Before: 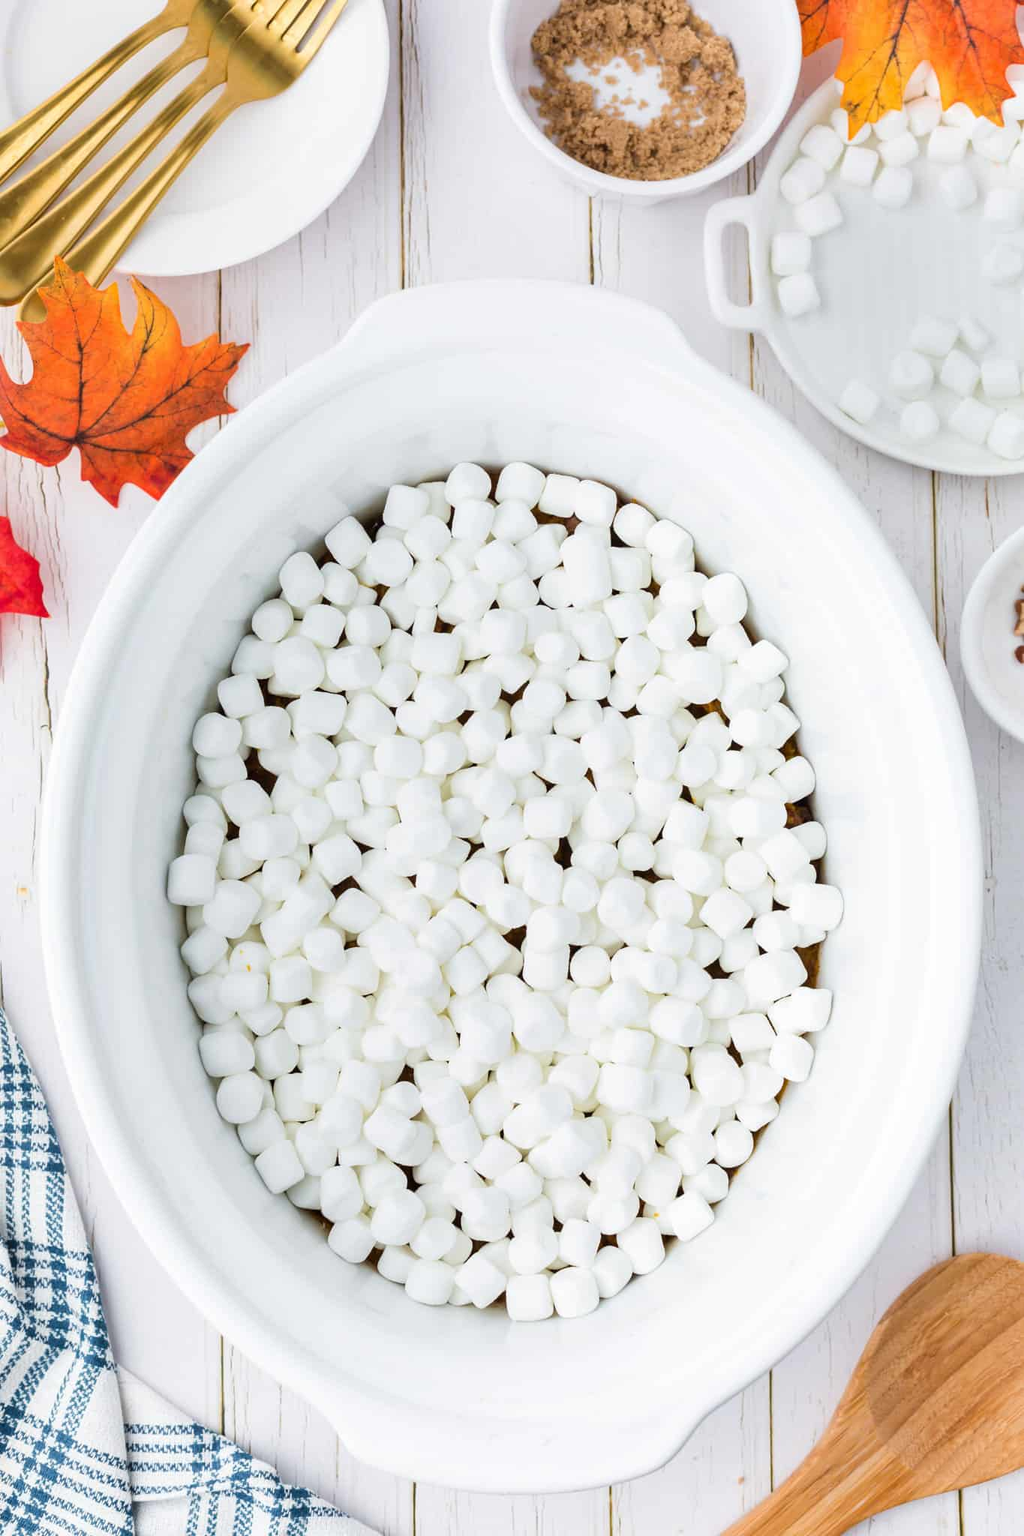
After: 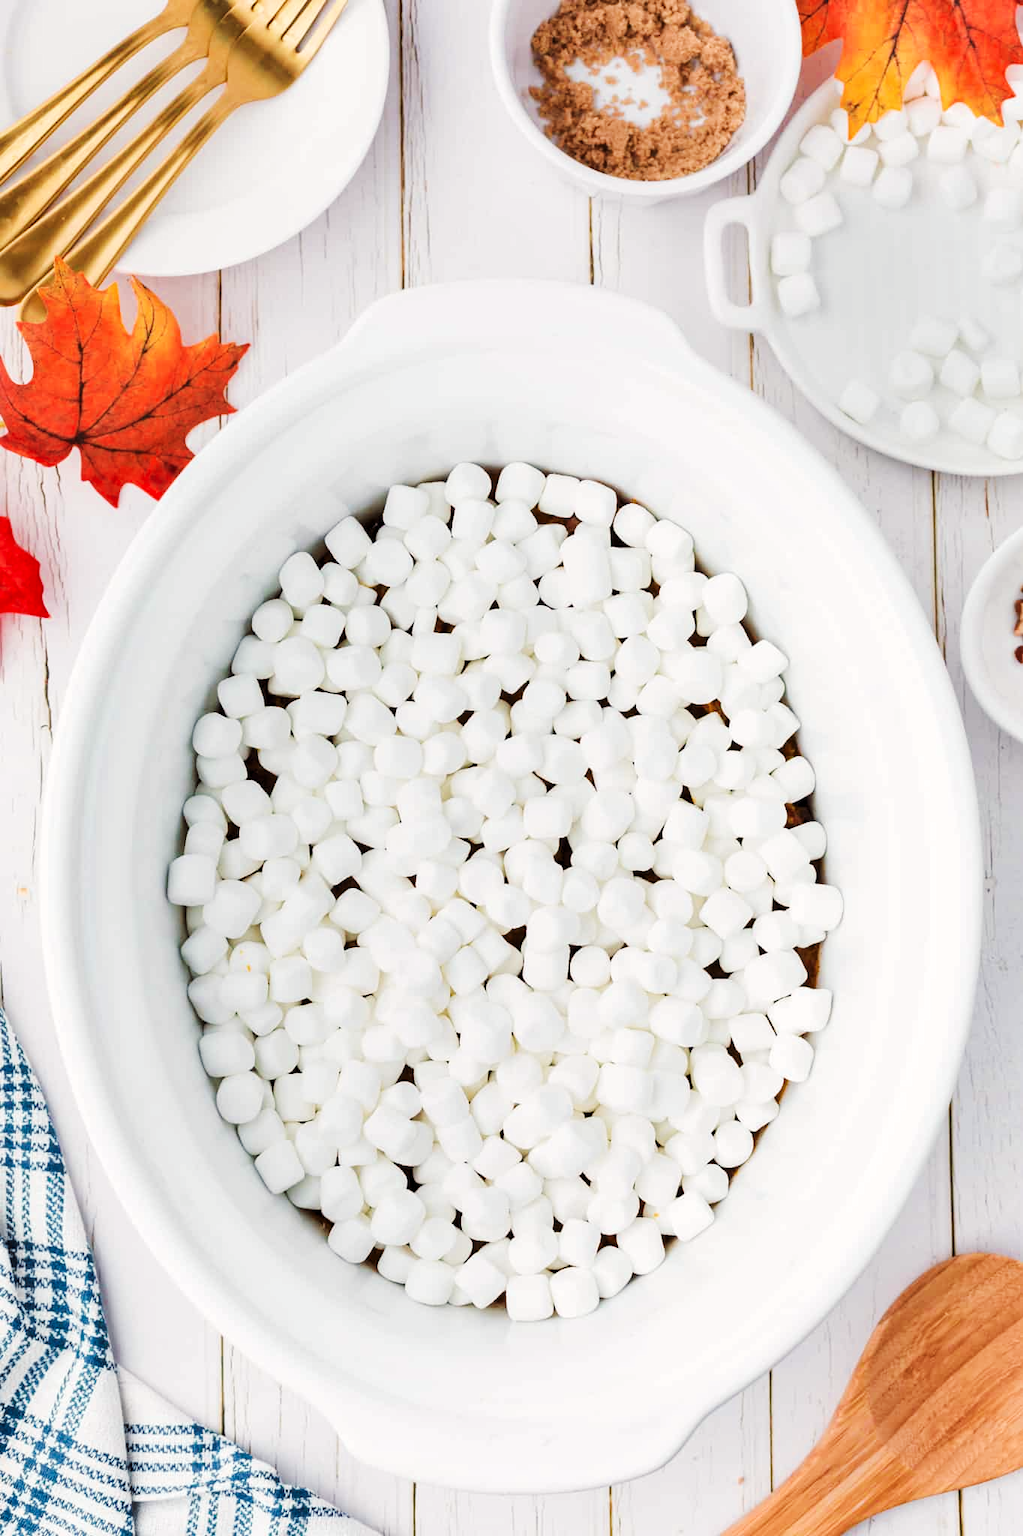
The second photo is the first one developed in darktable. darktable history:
tone curve: curves: ch0 [(0, 0) (0.003, 0.003) (0.011, 0.011) (0.025, 0.025) (0.044, 0.044) (0.069, 0.069) (0.1, 0.099) (0.136, 0.135) (0.177, 0.176) (0.224, 0.223) (0.277, 0.275) (0.335, 0.333) (0.399, 0.396) (0.468, 0.464) (0.543, 0.542) (0.623, 0.623) (0.709, 0.709) (0.801, 0.8) (0.898, 0.897) (1, 1)], preserve colors none
color look up table: target L [97.36, 95.13, 94.21, 92.55, 86.66, 83.29, 75.63, 74.72, 55.15, 47.64, 49.32, 40.16, 13.72, 200, 82.6, 78.45, 65.21, 54.6, 52.64, 49.5, 40.9, 21.73, 27.64, 22.07, 16.99, 1.34, 75.22, 67.95, 73.92, 59.82, 42.67, 48.02, 49.95, 27.89, 34.32, 38.83, 22.48, 25.29, 18.13, 5.64, 2.275, 92.49, 89.06, 72.52, 74.23, 69.98, 59.26, 36.82, 4.773], target a [-5.525, -10.61, -5.199, -31.77, -28.05, -52.3, -45.17, -6.993, 7.745, -31.14, -35.51, -39.75, -14.21, 0, 12.79, 22.95, 48.87, 77.49, 78.94, 41.05, 64.91, 10.77, 49.94, 28.75, 34.33, 4.742, 30.75, 22.09, 16.71, 67.21, 68.57, 77.07, 77.19, 40.33, 41.42, 63.81, 56.61, 52.44, 40.96, 26.18, 10.08, -8.757, -47.45, -15.36, -35.2, -9.672, -12.45, -9.926, -3.119], target b [19.05, 84.39, 41.87, 35.27, 9.273, 13.81, 65.88, 71.41, 53.22, 1.699, 45.63, 30.34, 15.92, 0, 81.19, 43.8, 18.07, 69.18, 65.09, 42.9, 40.81, 5.109, 41.34, 31.3, 18.79, 1.698, -5.15, -33.7, -3.069, -17.26, -60.16, -32.34, 2.942, -82.8, -22.1, 13.96, -90.03, -48.69, -52.53, -47.73, -12.68, -6.763, -16.81, -33.16, -12.96, -12.92, -49.65, -32.6, -0.506], num patches 49
